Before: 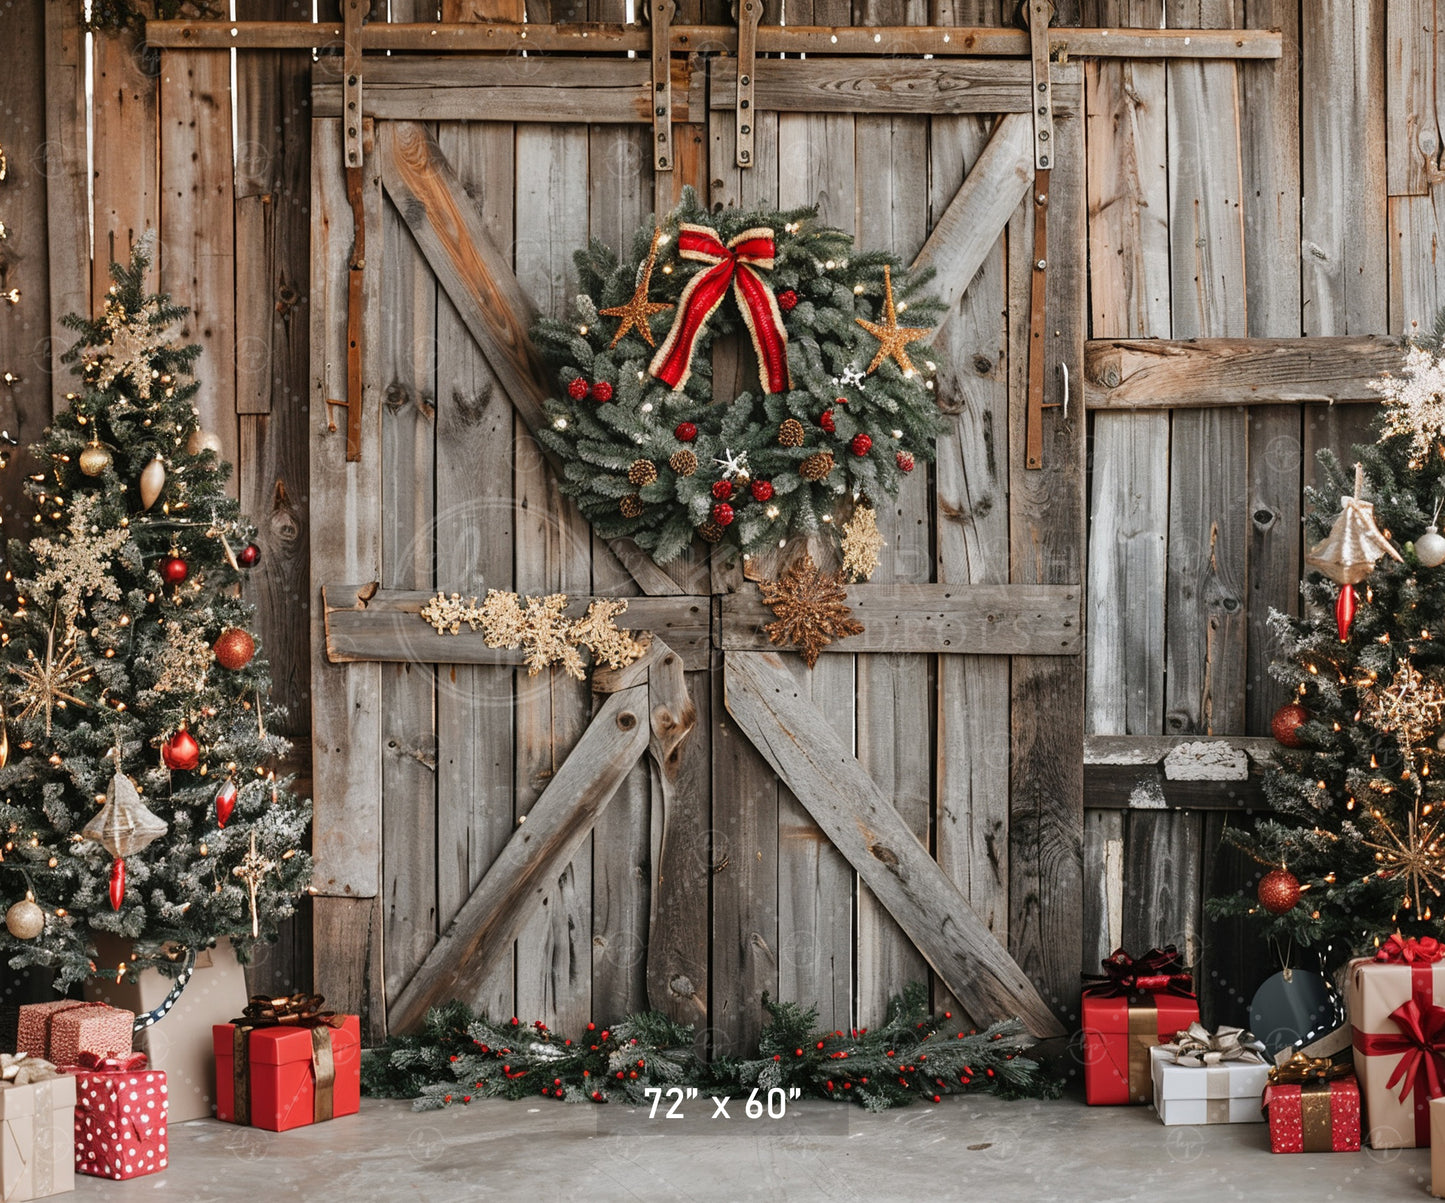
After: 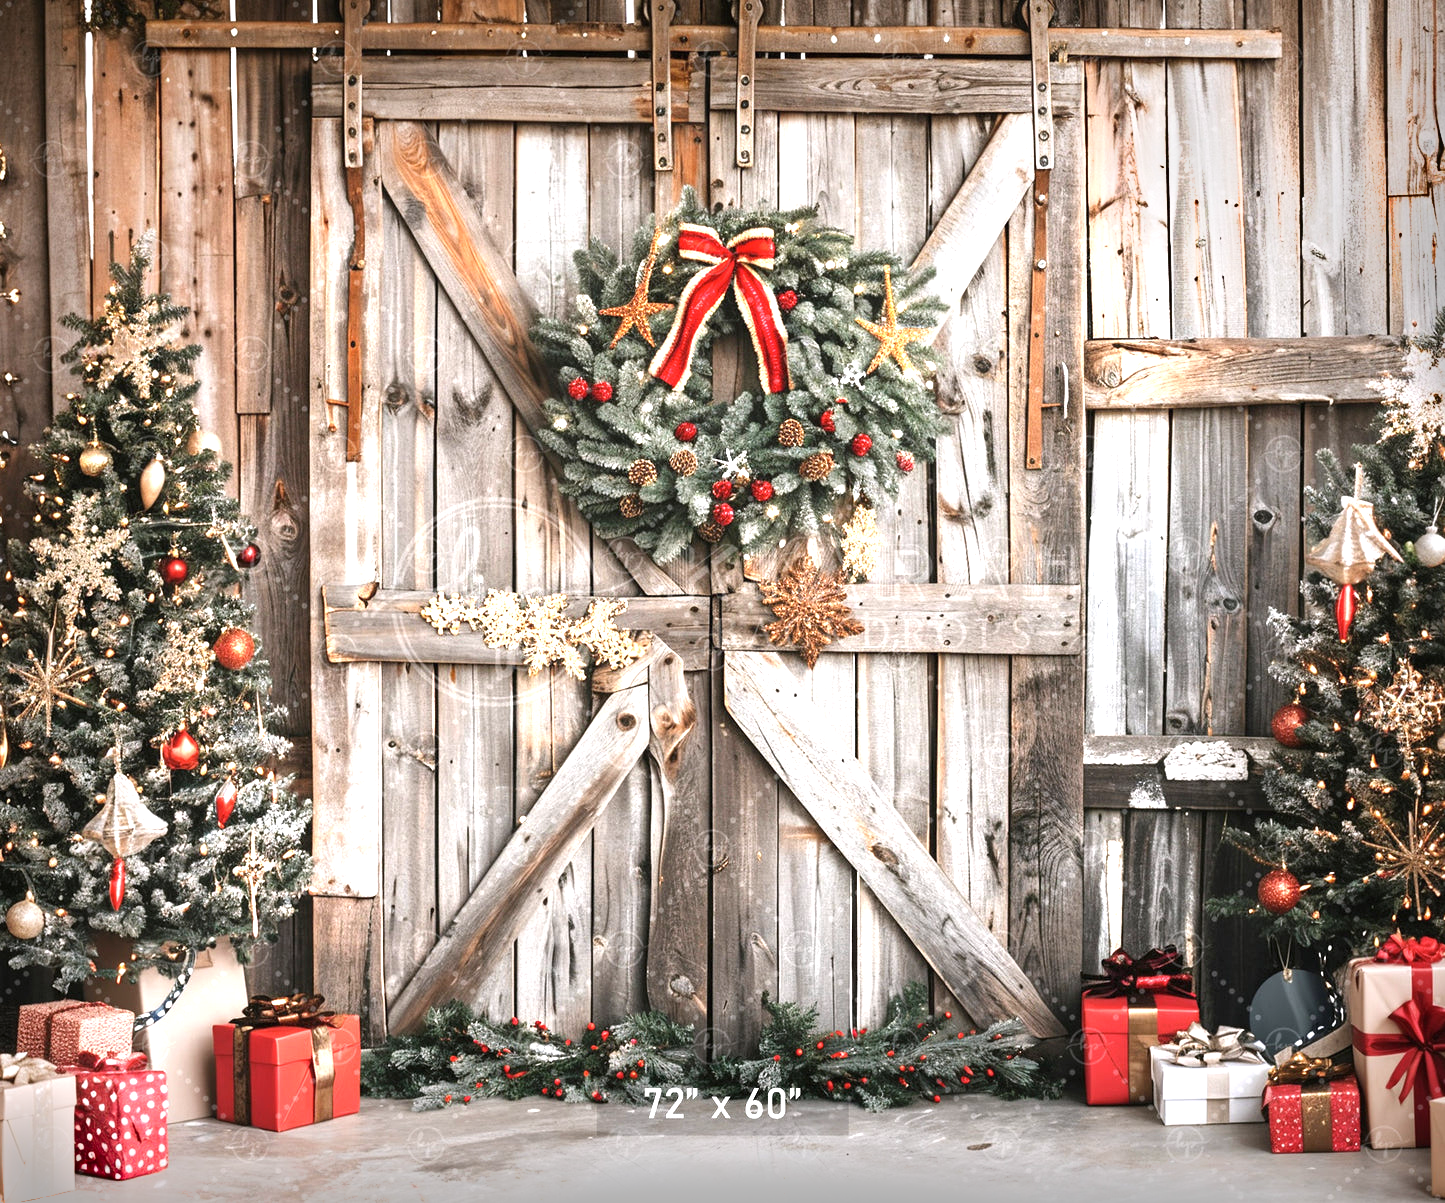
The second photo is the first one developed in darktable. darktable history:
exposure: black level correction 0, exposure 1.379 EV, compensate exposure bias true, compensate highlight preservation false
vignetting: fall-off start 53.2%, brightness -0.594, saturation 0, automatic ratio true, width/height ratio 1.313, shape 0.22, unbound false
white balance: red 1.009, blue 1.027
shadows and highlights: radius 44.78, white point adjustment 6.64, compress 79.65%, highlights color adjustment 78.42%, soften with gaussian
